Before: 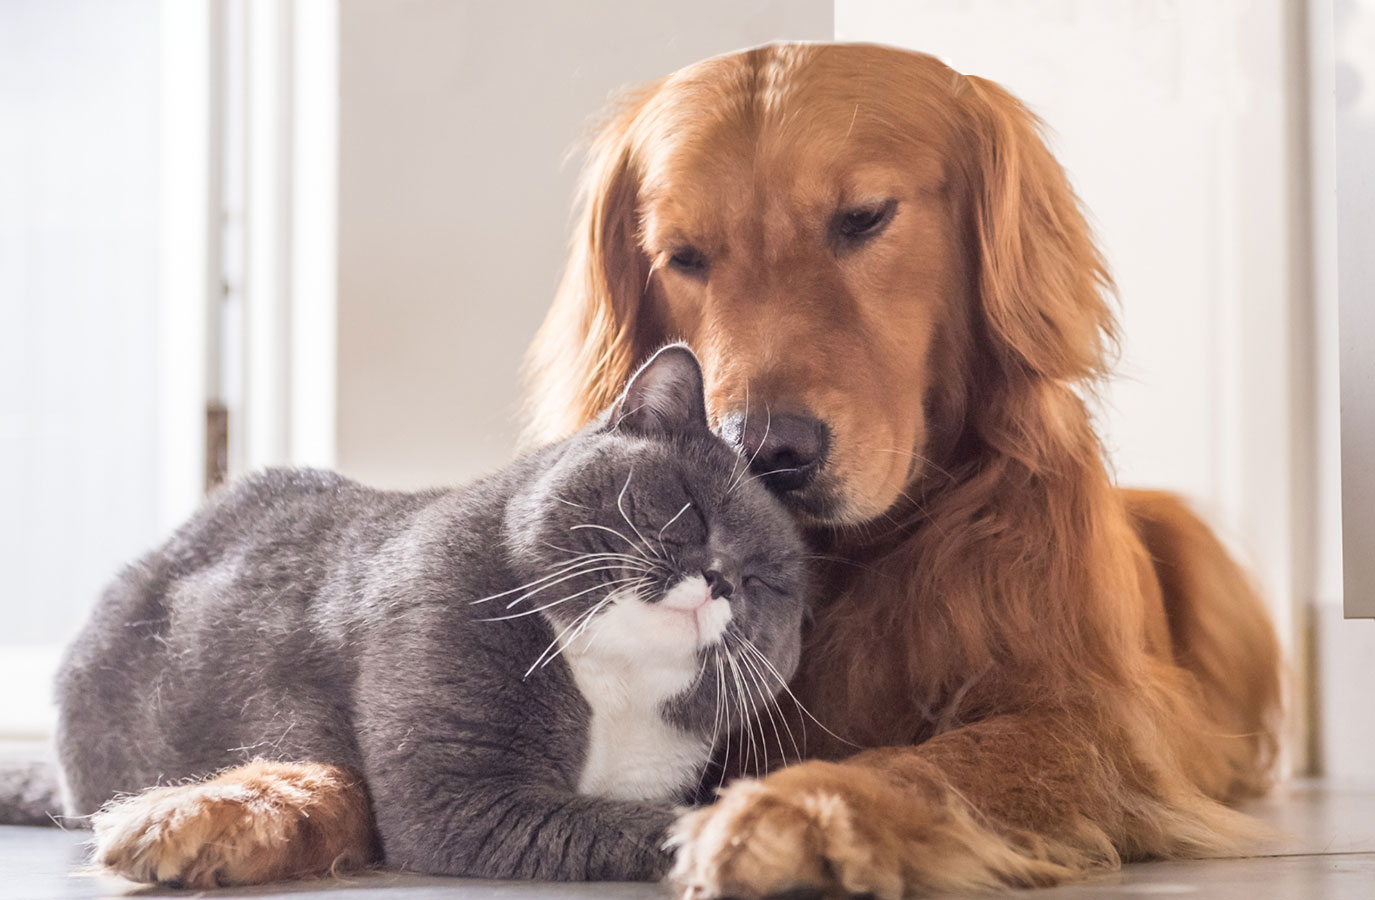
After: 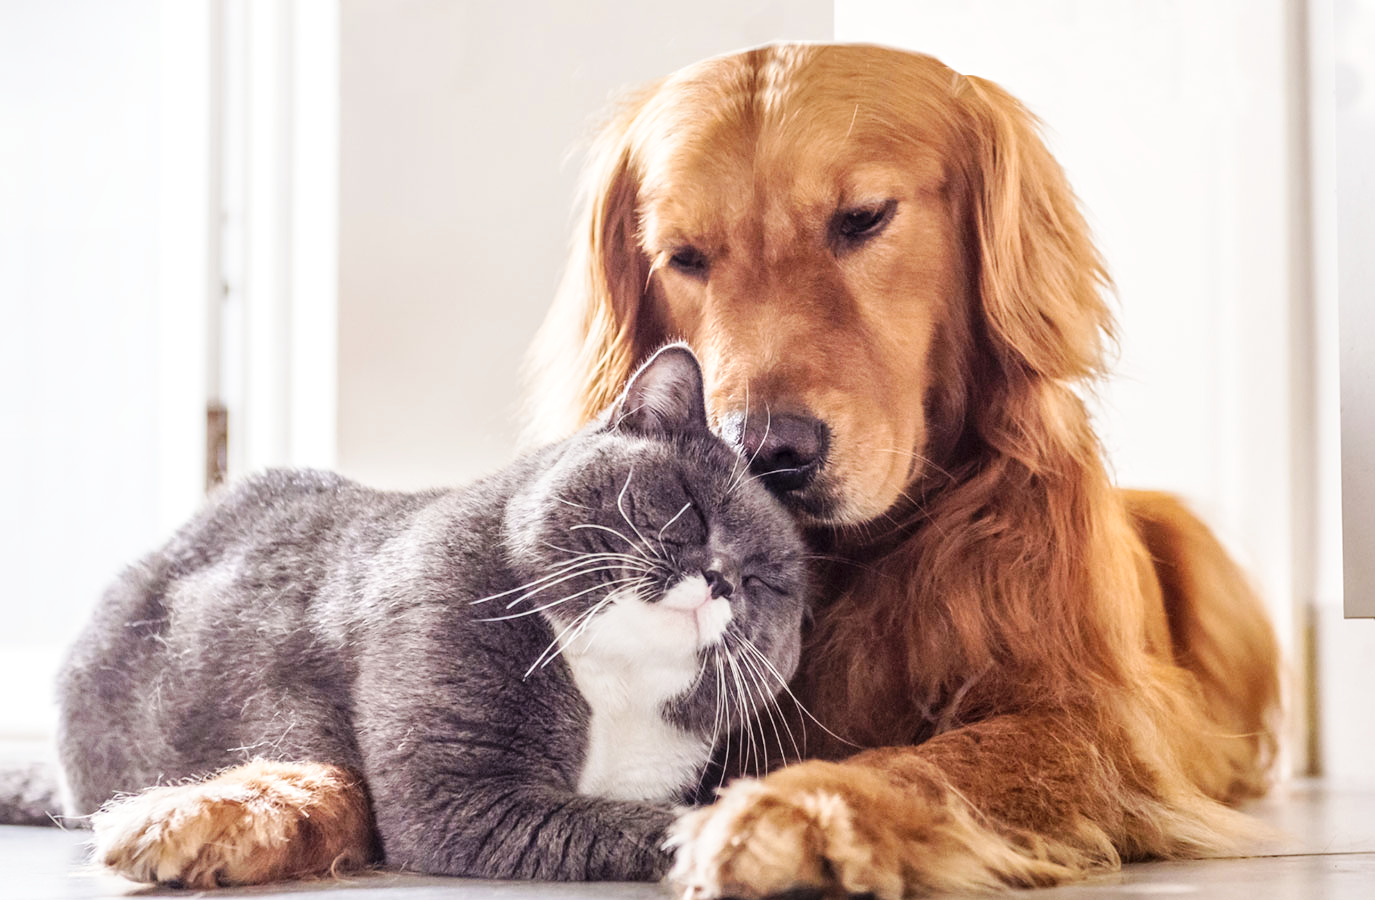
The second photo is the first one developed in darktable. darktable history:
base curve: curves: ch0 [(0, 0) (0.032, 0.025) (0.121, 0.166) (0.206, 0.329) (0.605, 0.79) (1, 1)], preserve colors none
local contrast: on, module defaults
